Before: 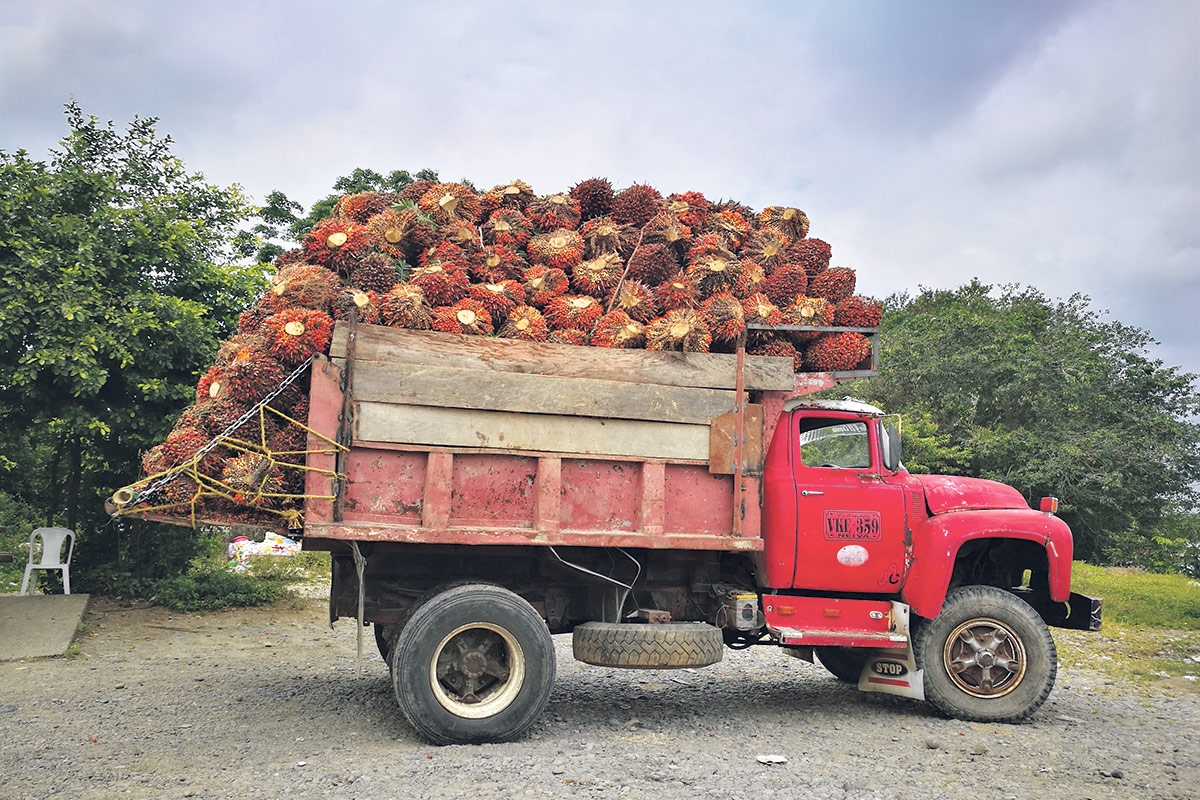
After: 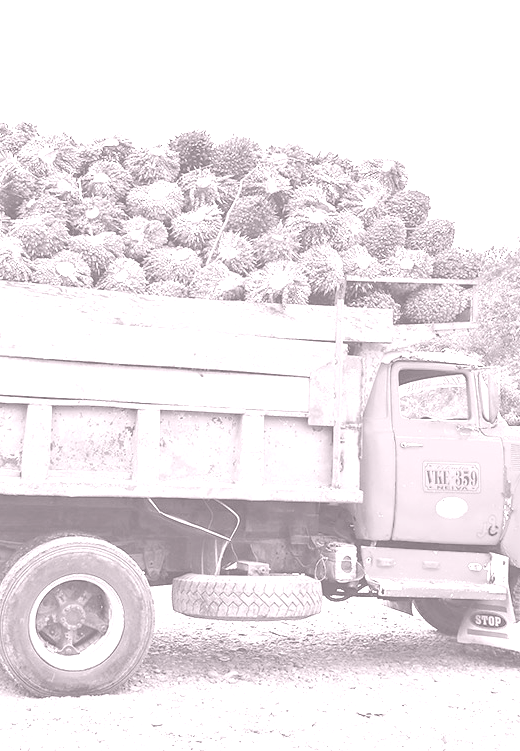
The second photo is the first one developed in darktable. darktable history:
colorize: hue 25.2°, saturation 83%, source mix 82%, lightness 79%, version 1
crop: left 33.452%, top 6.025%, right 23.155%
